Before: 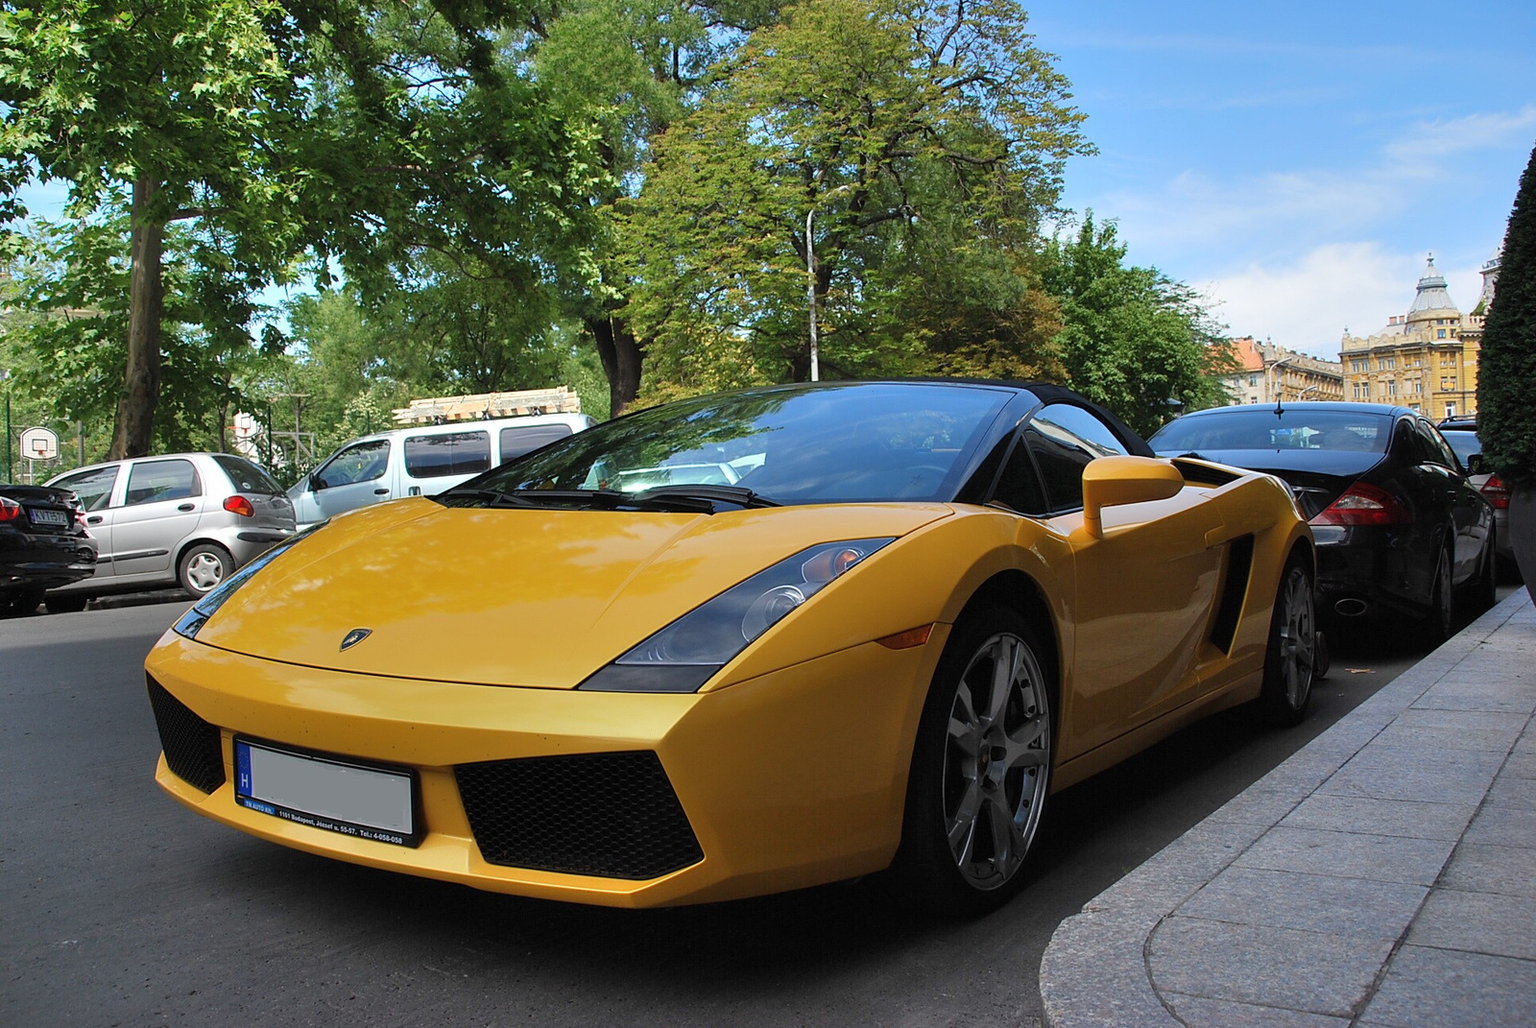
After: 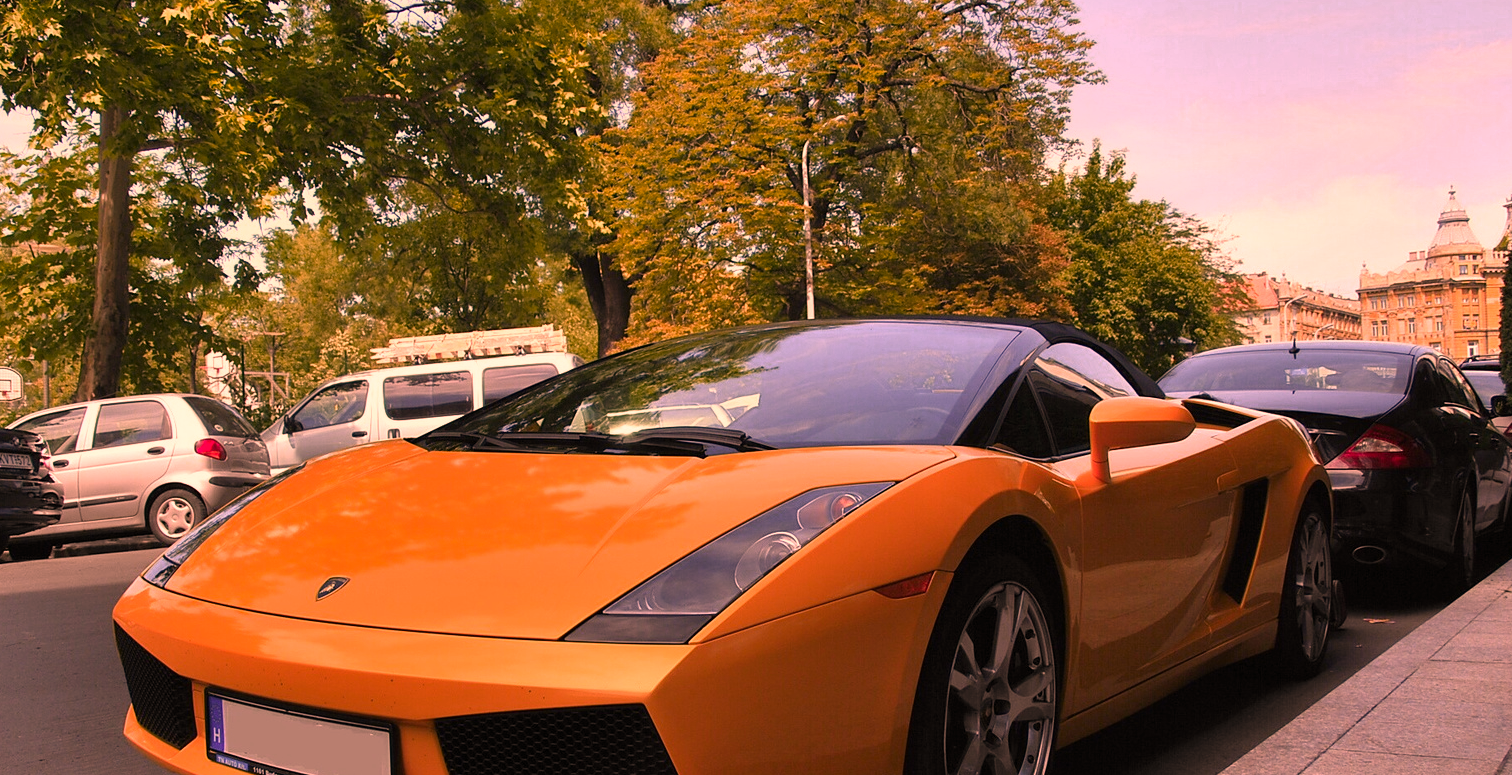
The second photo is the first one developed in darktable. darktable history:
color correction: highlights a* 39.27, highlights b* 39.76, saturation 0.693
crop: left 2.415%, top 7.31%, right 3.071%, bottom 20.269%
color zones: curves: ch0 [(0.473, 0.374) (0.742, 0.784)]; ch1 [(0.354, 0.737) (0.742, 0.705)]; ch2 [(0.318, 0.421) (0.758, 0.532)]
